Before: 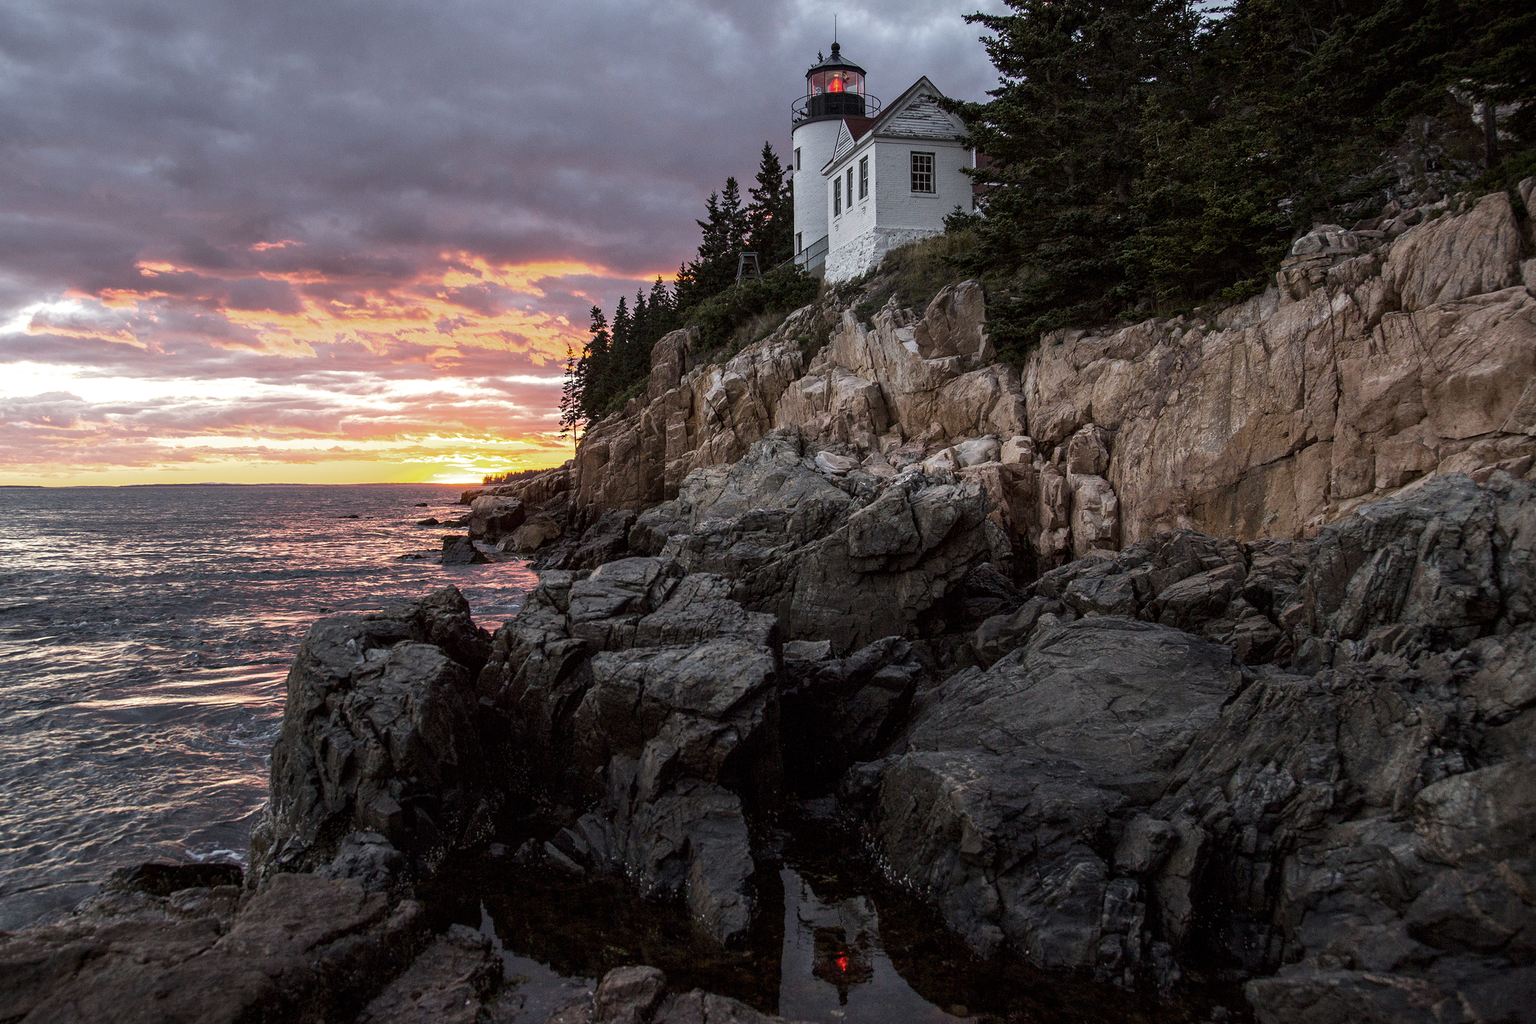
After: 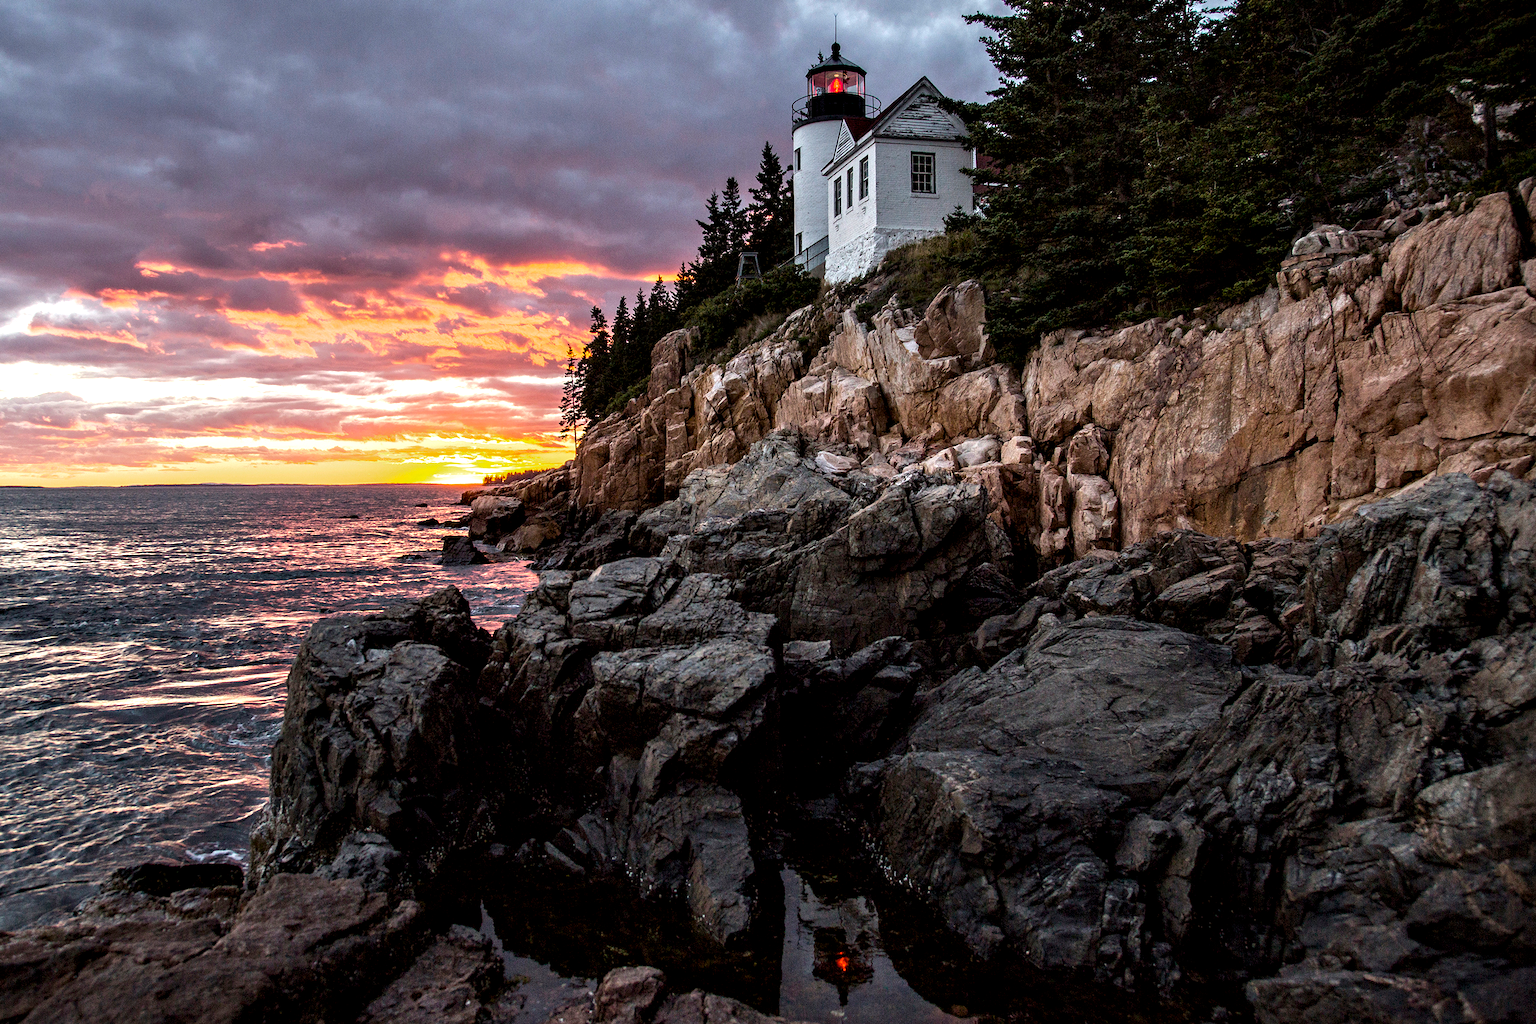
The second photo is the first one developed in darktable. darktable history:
contrast equalizer: y [[0.545, 0.572, 0.59, 0.59, 0.571, 0.545], [0.5 ×6], [0.5 ×6], [0 ×6], [0 ×6]]
color balance rgb: perceptual saturation grading › global saturation 20%, global vibrance 20%
